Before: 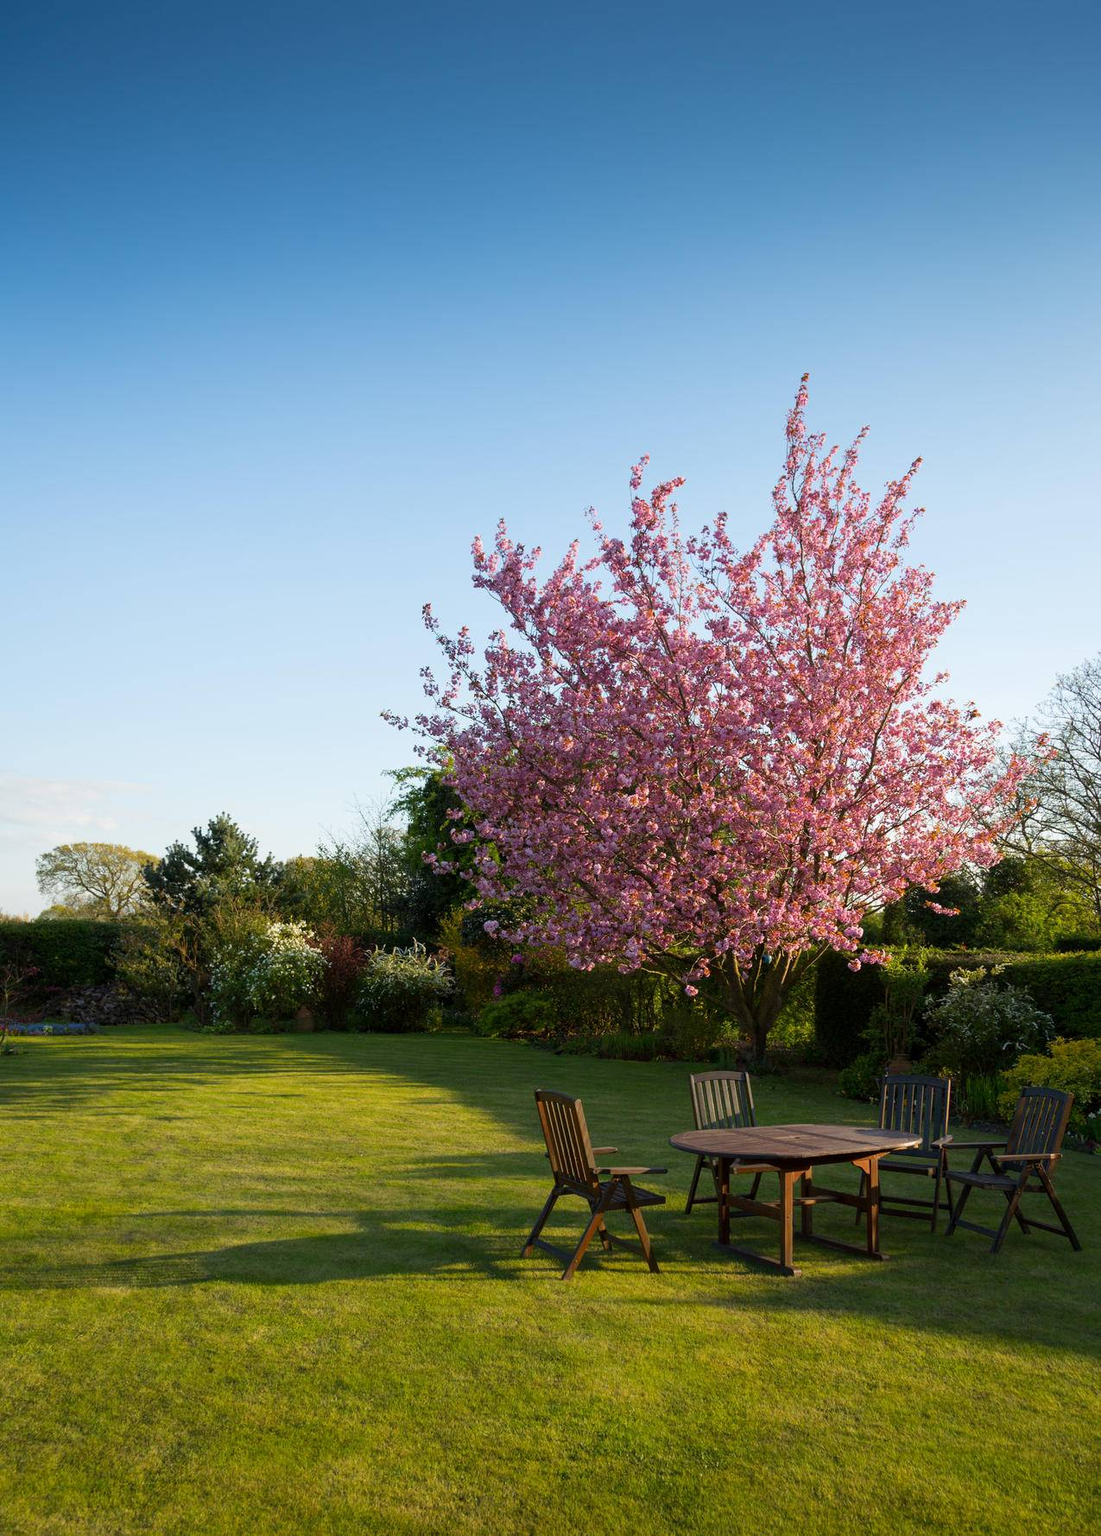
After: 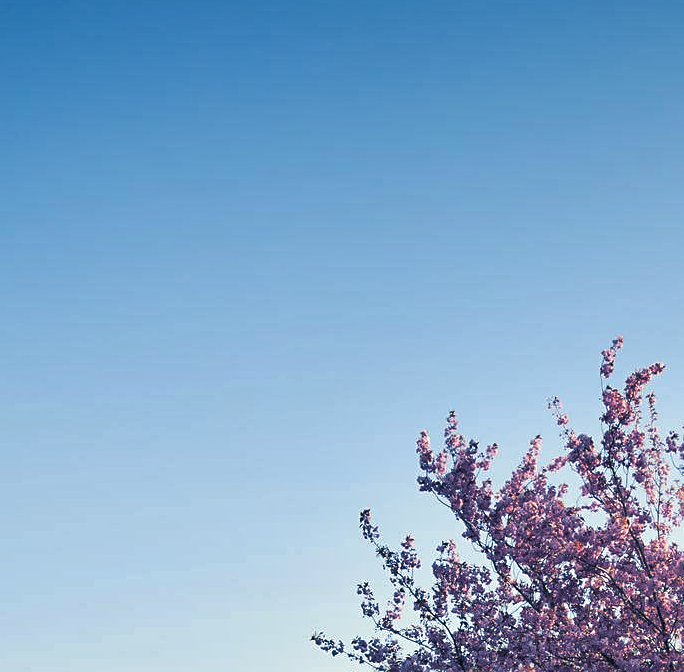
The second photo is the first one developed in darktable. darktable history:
crop: left 10.121%, top 10.631%, right 36.218%, bottom 51.526%
shadows and highlights: soften with gaussian
sharpen: radius 1.864, amount 0.398, threshold 1.271
split-toning: shadows › hue 226.8°, shadows › saturation 0.84
